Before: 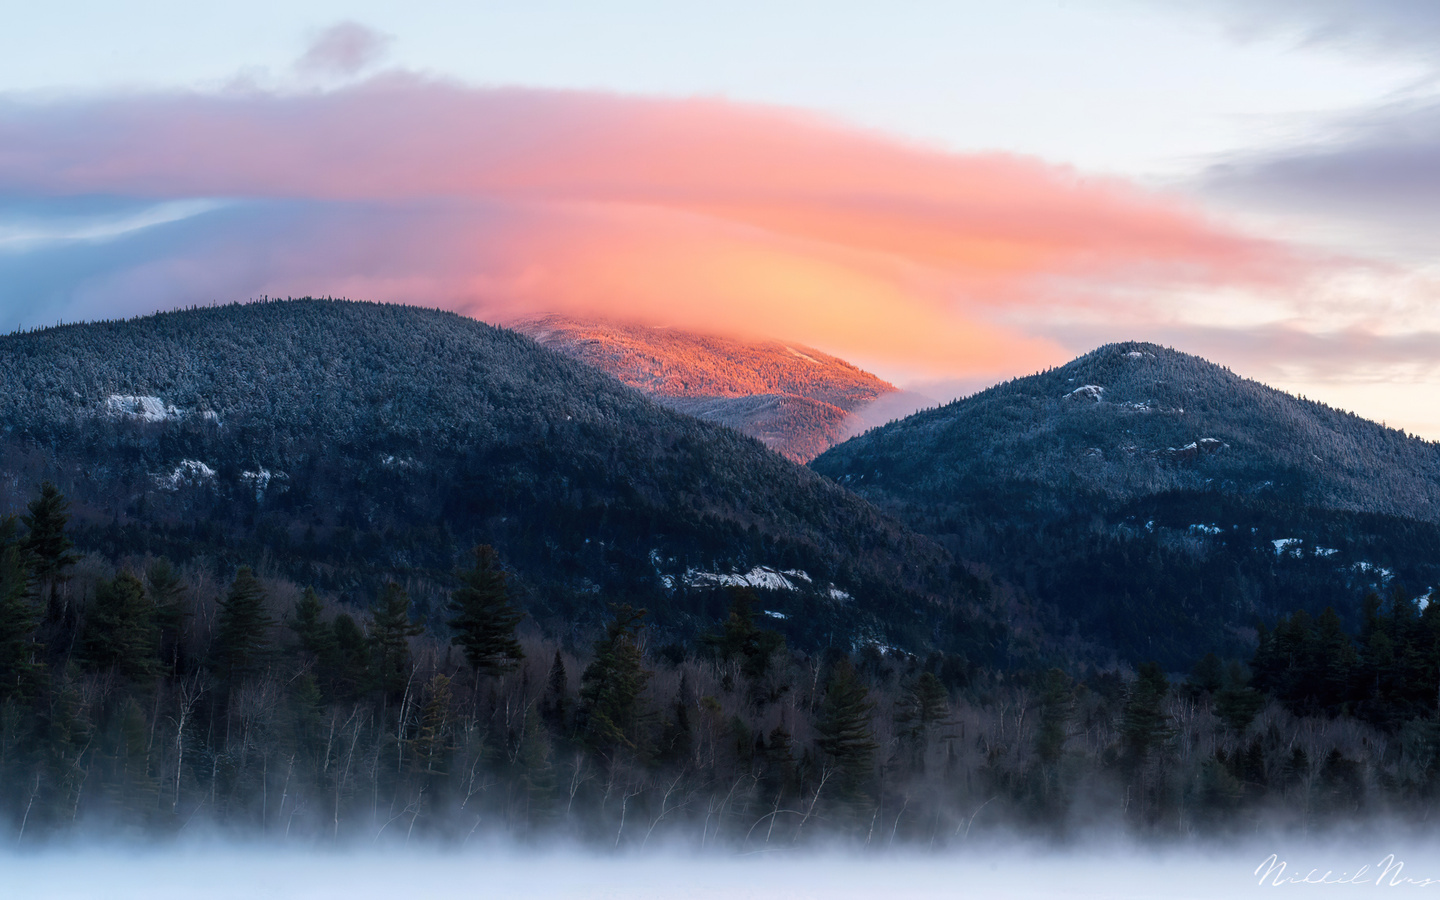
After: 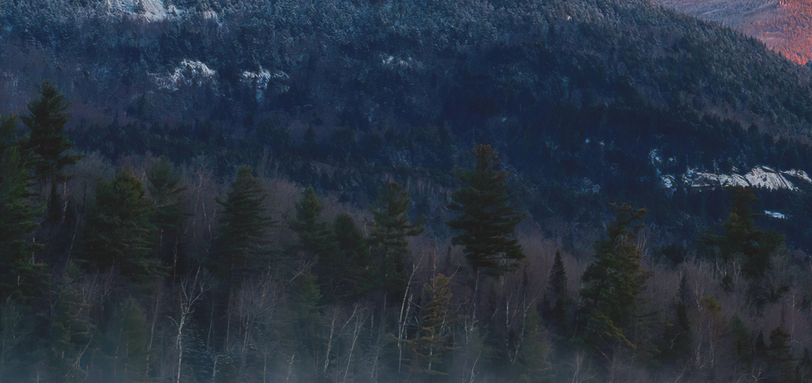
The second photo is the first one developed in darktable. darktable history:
crop: top 44.483%, right 43.593%, bottom 12.892%
contrast brightness saturation: contrast -0.19, saturation 0.19
color correction: highlights a* 1.39, highlights b* 17.83
